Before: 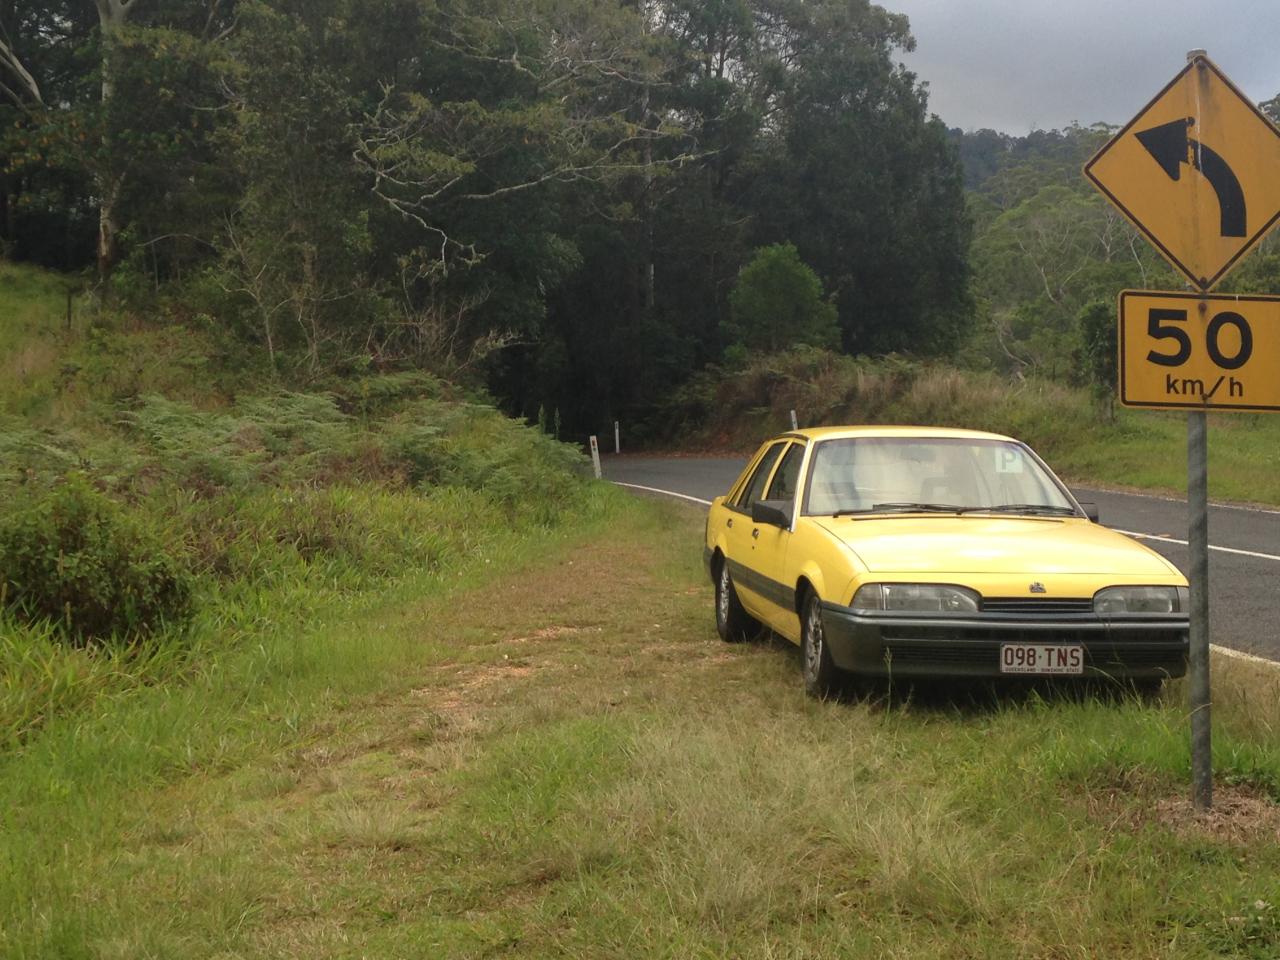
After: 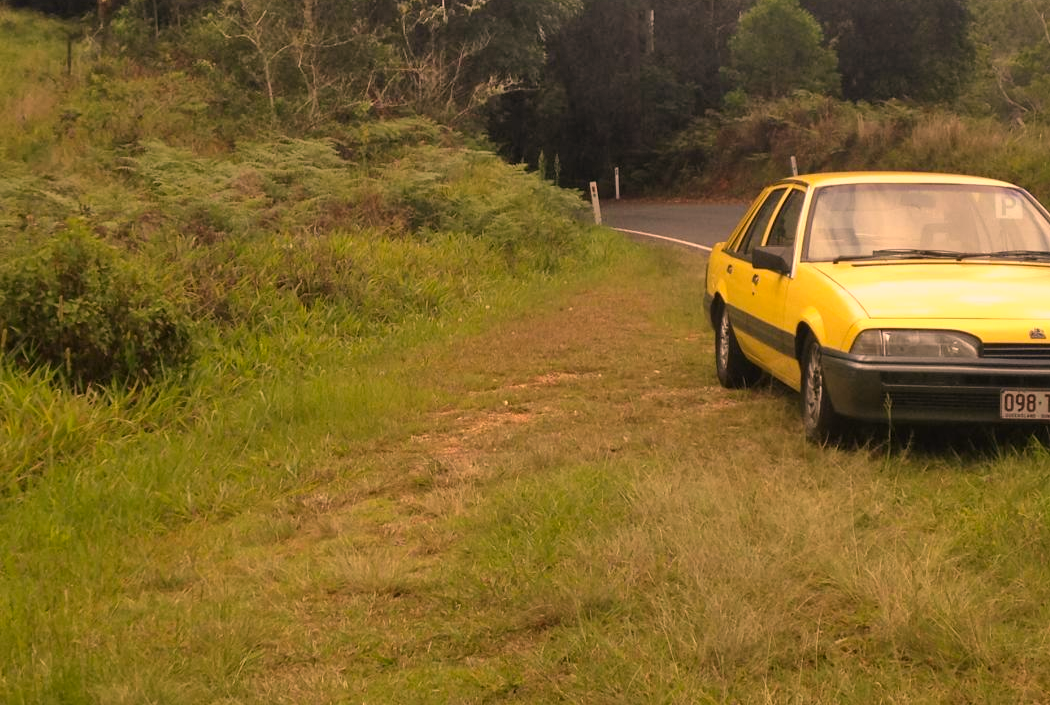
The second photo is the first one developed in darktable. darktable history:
crop: top 26.531%, right 17.959%
shadows and highlights: shadows 60, soften with gaussian
exposure: black level correction 0.001, compensate highlight preservation false
color correction: highlights a* 21.88, highlights b* 22.25
